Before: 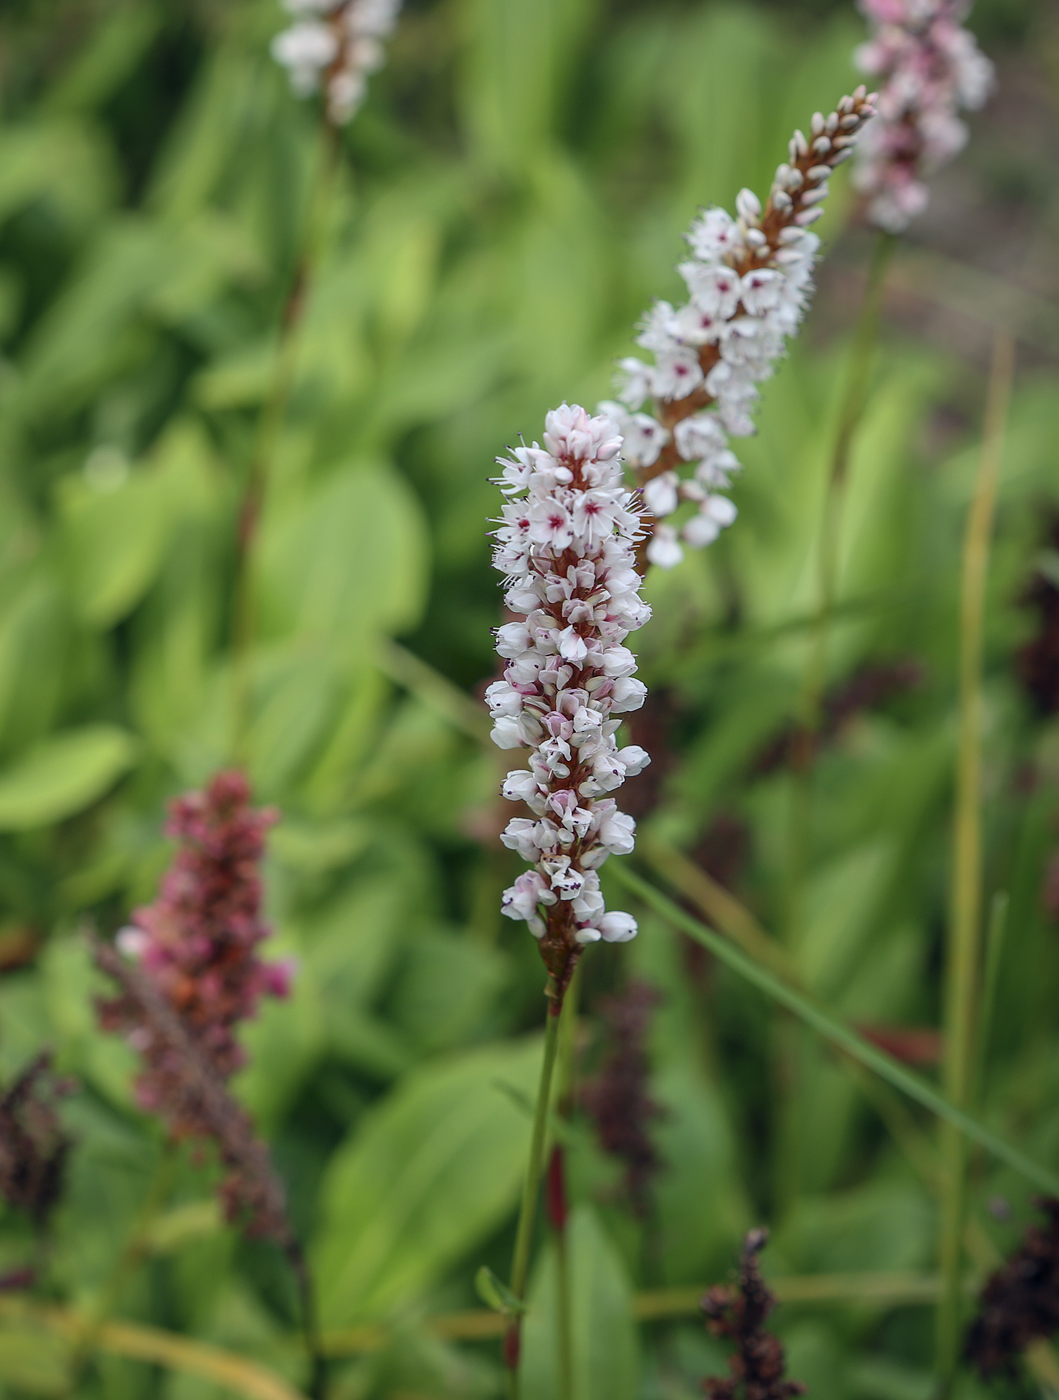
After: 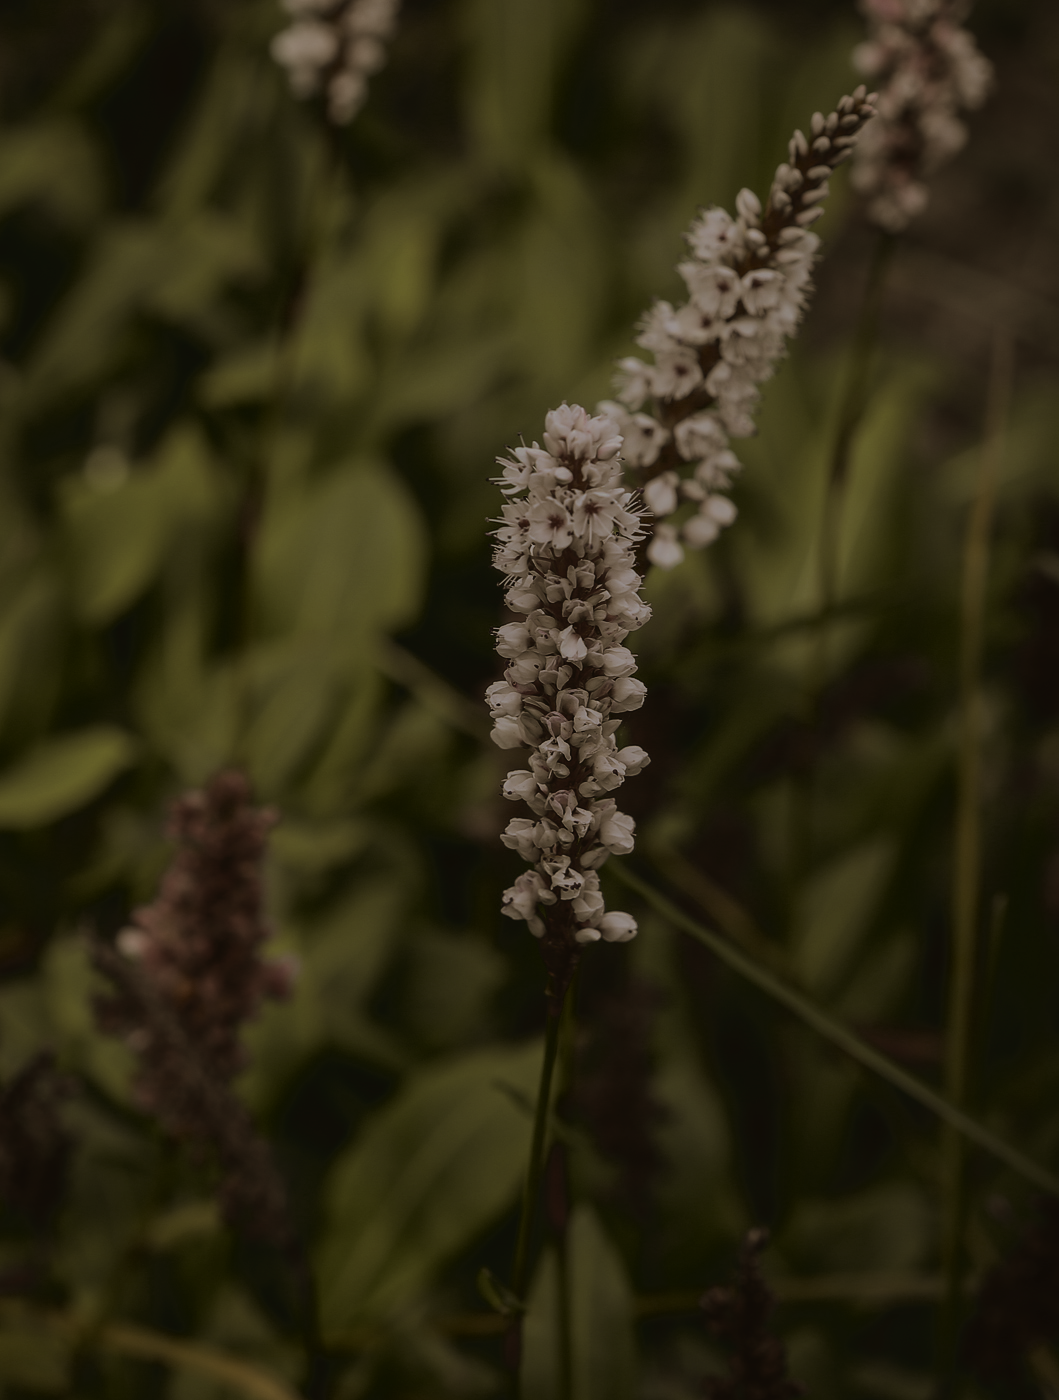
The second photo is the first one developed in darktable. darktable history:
tone curve: curves: ch0 [(0, 0.023) (0.132, 0.075) (0.256, 0.2) (0.463, 0.494) (0.699, 0.816) (0.813, 0.898) (1, 0.943)]; ch1 [(0, 0) (0.32, 0.306) (0.441, 0.41) (0.476, 0.466) (0.498, 0.5) (0.518, 0.519) (0.546, 0.571) (0.604, 0.651) (0.733, 0.817) (1, 1)]; ch2 [(0, 0) (0.312, 0.313) (0.431, 0.425) (0.483, 0.477) (0.503, 0.503) (0.526, 0.507) (0.564, 0.575) (0.614, 0.695) (0.713, 0.767) (0.985, 0.966)], color space Lab, independent channels
exposure: exposure -2.002 EV, compensate highlight preservation false
split-toning: shadows › hue 37.98°, highlights › hue 185.58°, balance -55.261
